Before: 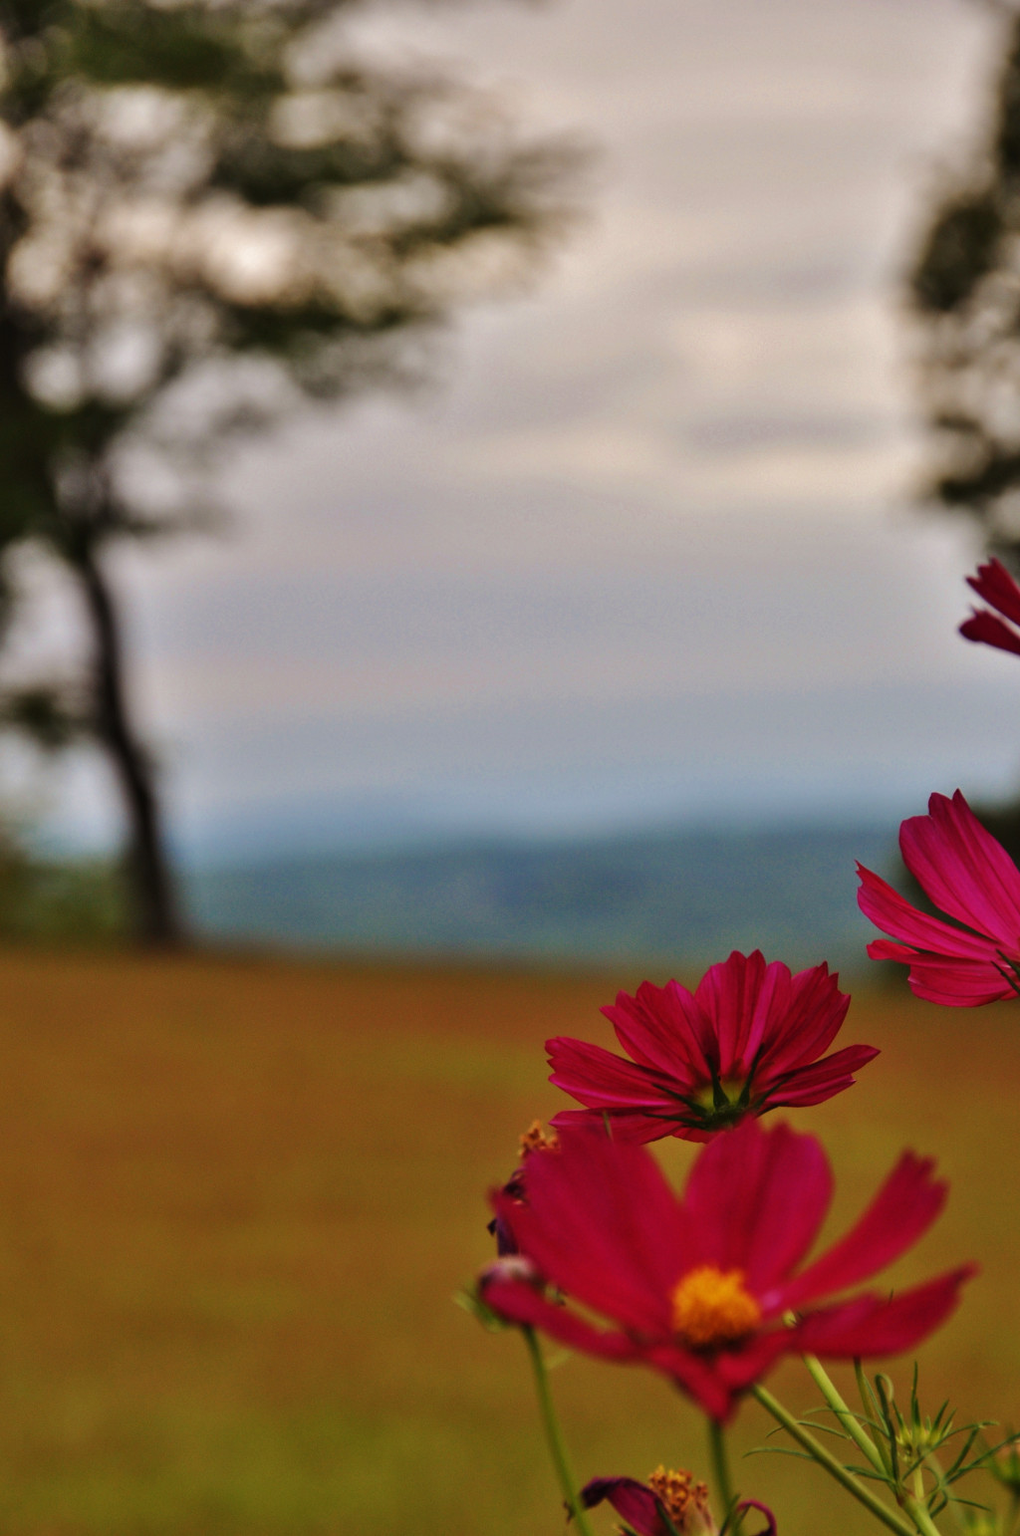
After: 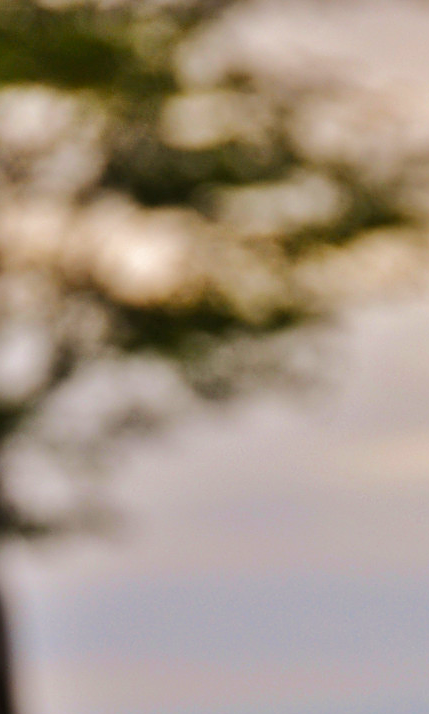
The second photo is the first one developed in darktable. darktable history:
color balance rgb: perceptual saturation grading › global saturation 25%, perceptual brilliance grading › mid-tones 10%, perceptual brilliance grading › shadows 15%, global vibrance 20%
crop and rotate: left 10.817%, top 0.062%, right 47.194%, bottom 53.626%
sharpen: on, module defaults
